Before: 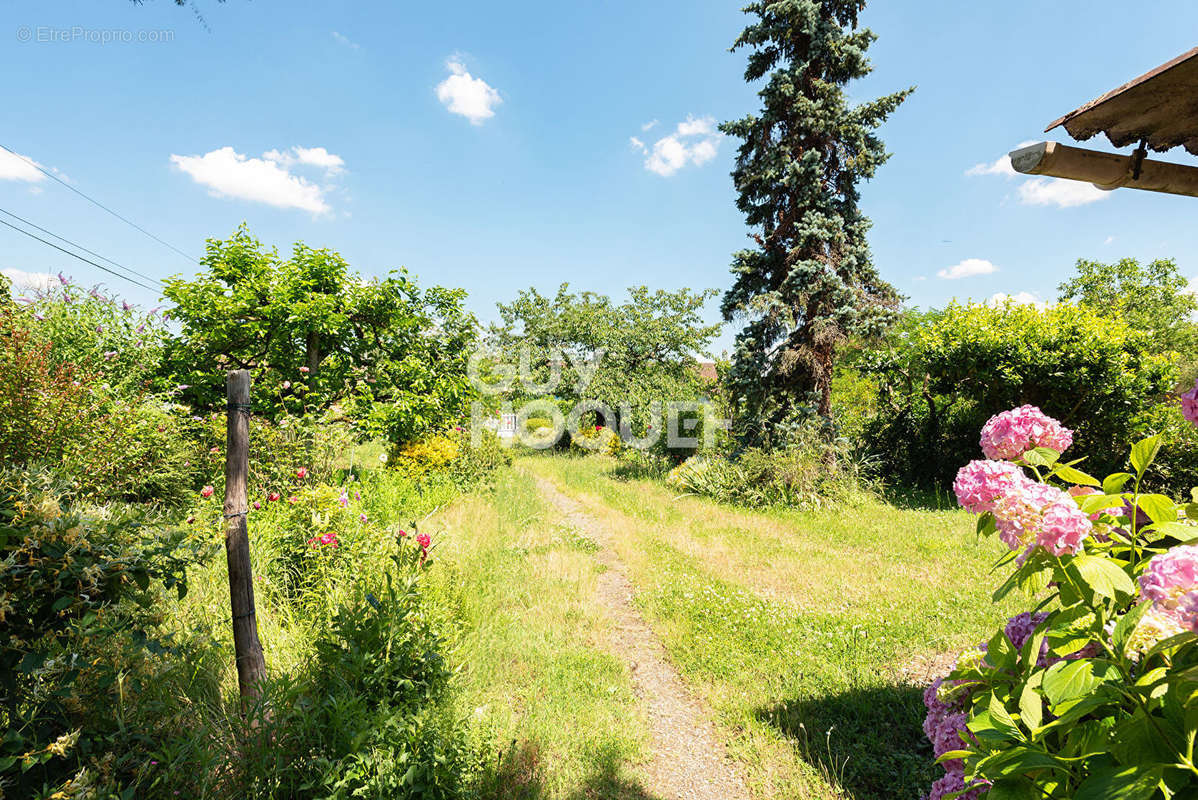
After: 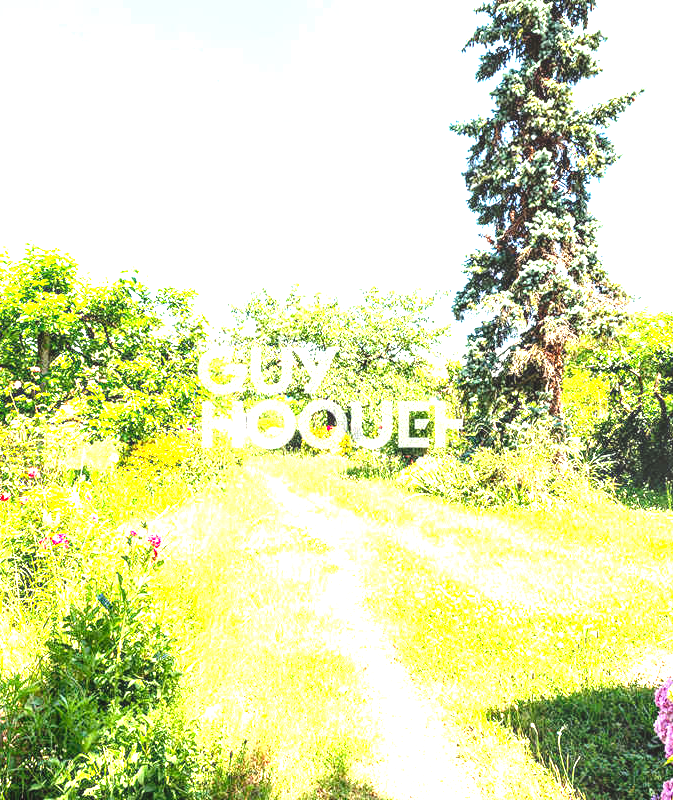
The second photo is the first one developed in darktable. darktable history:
local contrast: on, module defaults
crop and rotate: left 22.516%, right 21.234%
white balance: emerald 1
levels: levels [0, 0.281, 0.562]
